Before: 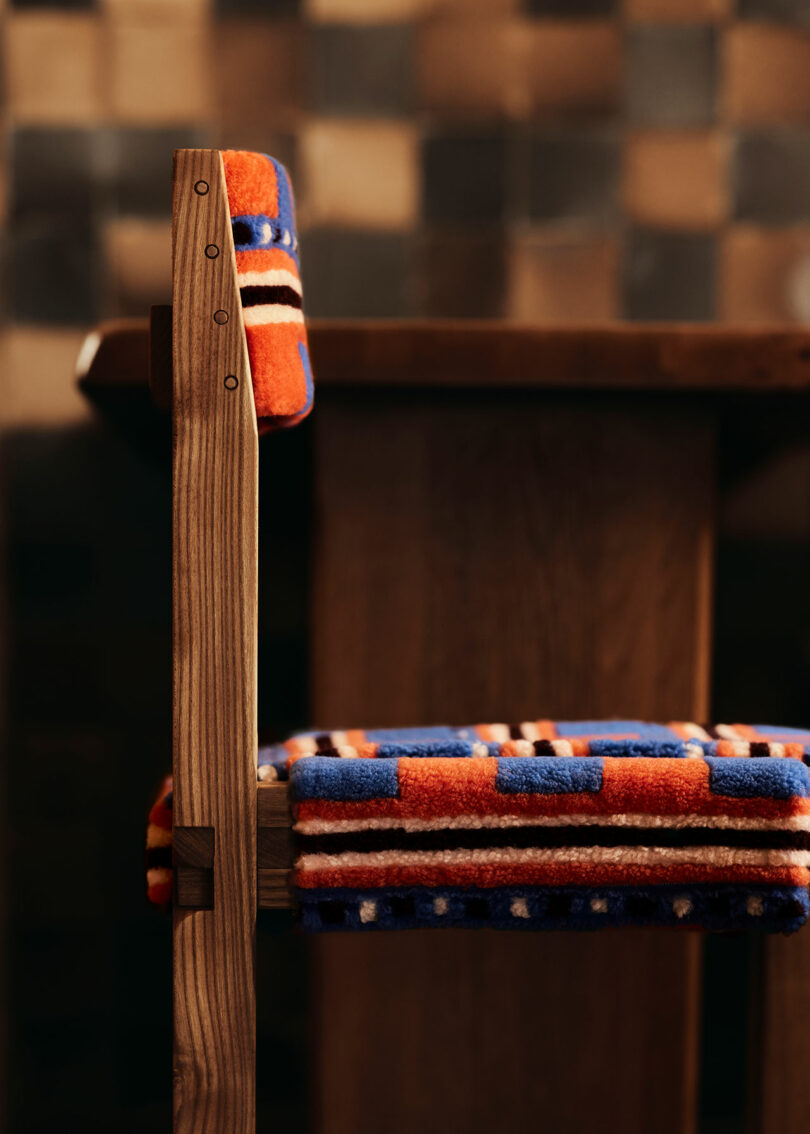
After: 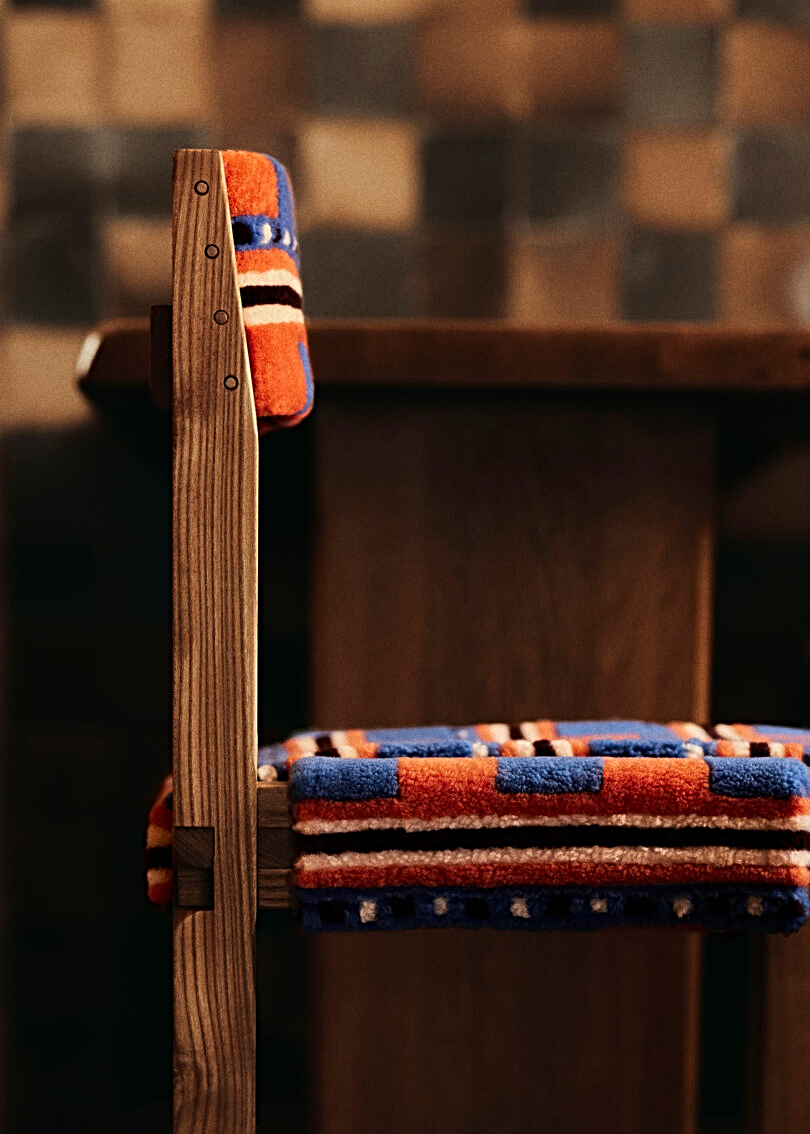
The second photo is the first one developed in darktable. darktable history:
grain: coarseness 22.88 ISO
sharpen: radius 3.119
